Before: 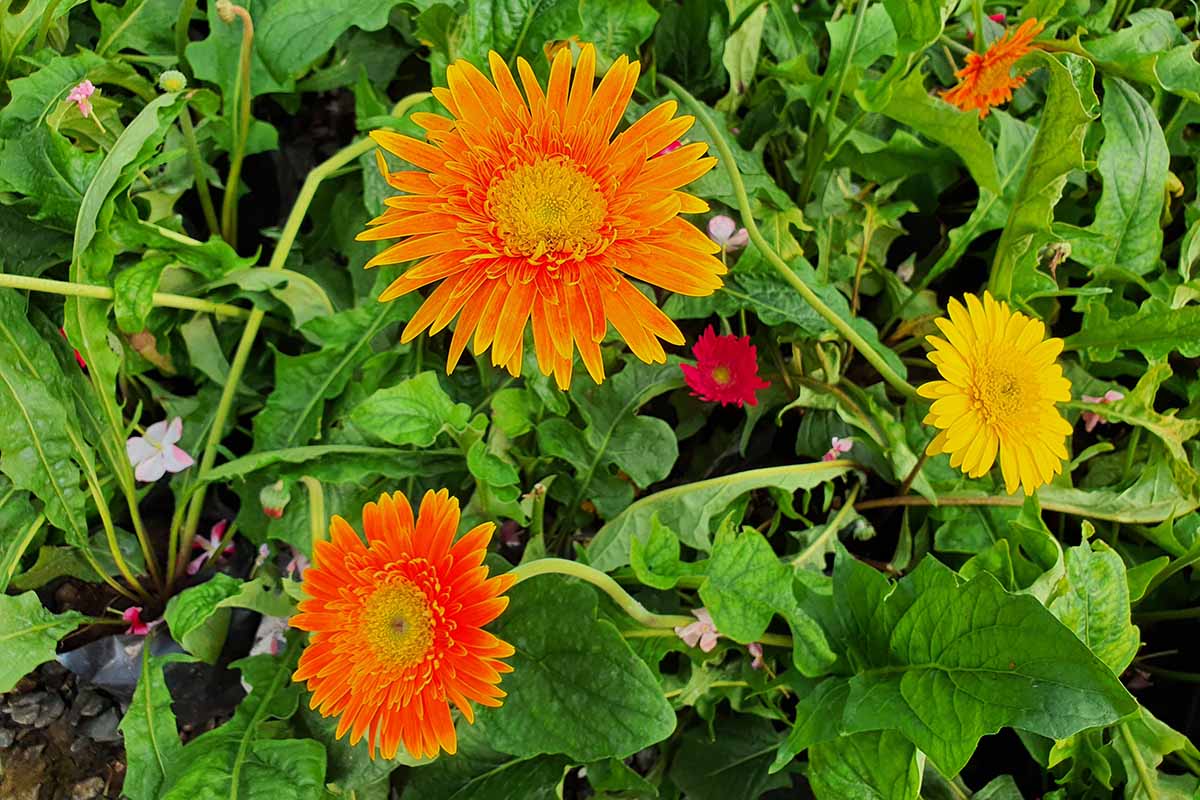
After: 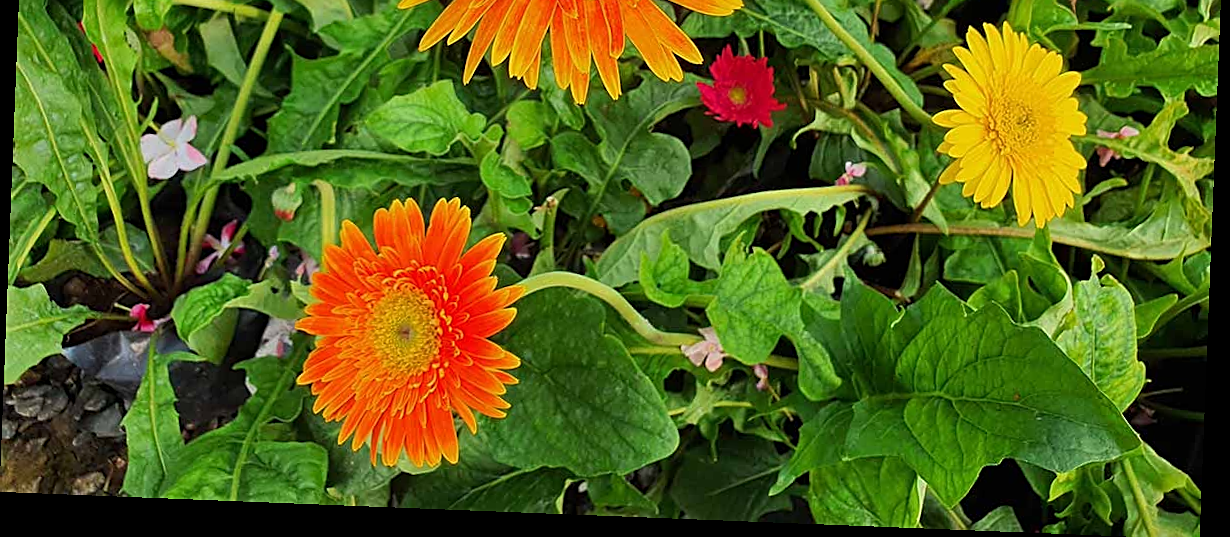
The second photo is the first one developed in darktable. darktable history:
sharpen: on, module defaults
rotate and perspective: rotation 2.27°, automatic cropping off
crop and rotate: top 36.435%
